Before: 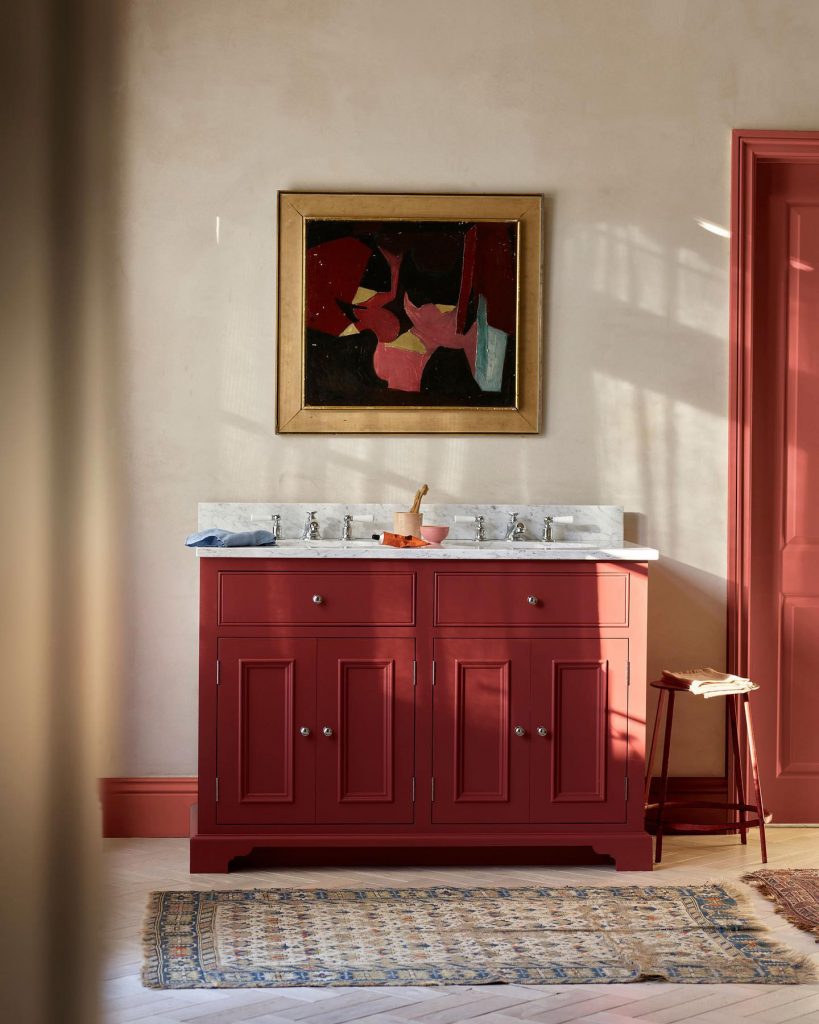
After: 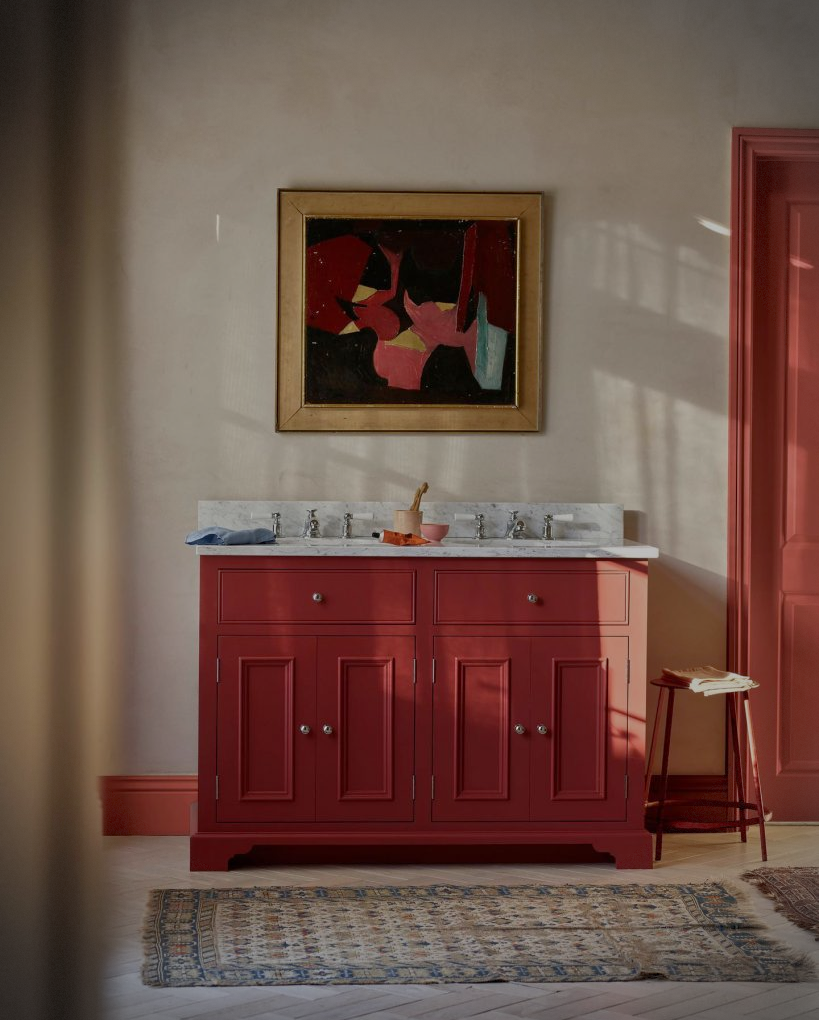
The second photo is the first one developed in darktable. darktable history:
vignetting: saturation -0.65, dithering 8-bit output
tone equalizer: -8 EV -0.03 EV, -7 EV 0.038 EV, -6 EV -0.008 EV, -5 EV 0.004 EV, -4 EV -0.05 EV, -3 EV -0.239 EV, -2 EV -0.645 EV, -1 EV -0.99 EV, +0 EV -0.976 EV
crop: top 0.21%, bottom 0.131%
